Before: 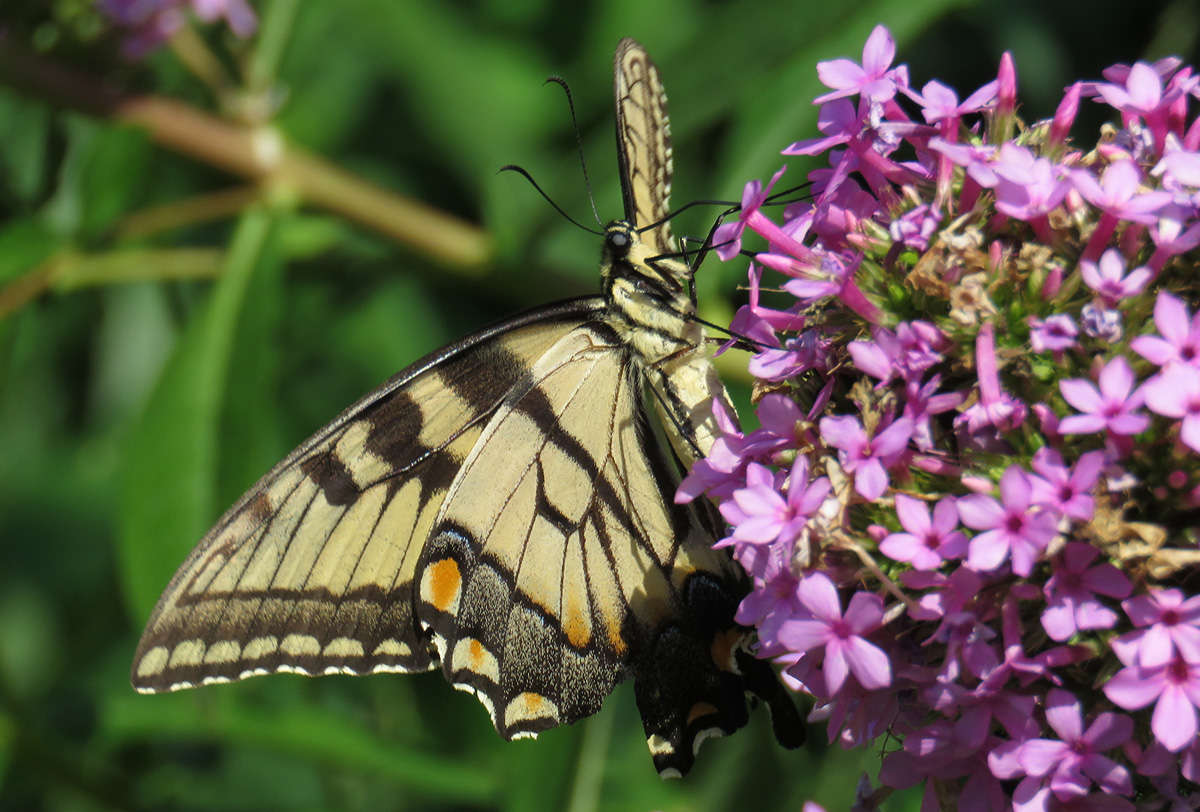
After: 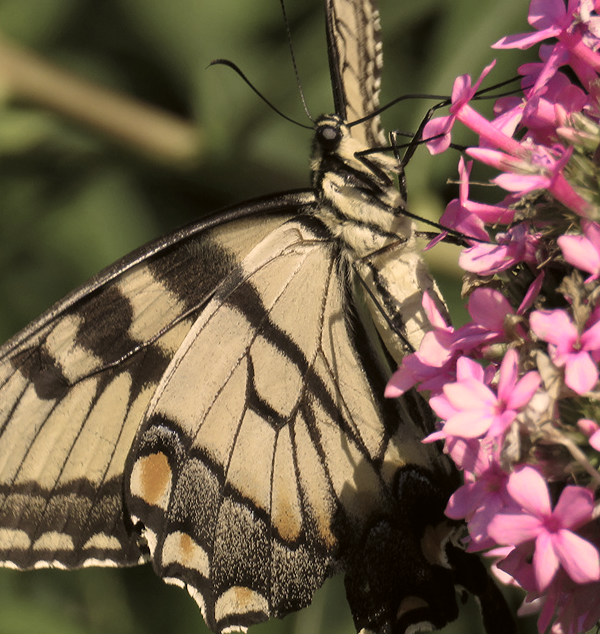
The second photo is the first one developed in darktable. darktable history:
crop and rotate: angle 0.016°, left 24.194%, top 13.178%, right 25.776%, bottom 8.723%
color correction: highlights a* 18.62, highlights b* 35.84, shadows a* 1.94, shadows b* 6.13, saturation 1.02
color zones: curves: ch0 [(0, 0.6) (0.129, 0.508) (0.193, 0.483) (0.429, 0.5) (0.571, 0.5) (0.714, 0.5) (0.857, 0.5) (1, 0.6)]; ch1 [(0, 0.481) (0.112, 0.245) (0.213, 0.223) (0.429, 0.233) (0.571, 0.231) (0.683, 0.242) (0.857, 0.296) (1, 0.481)]
